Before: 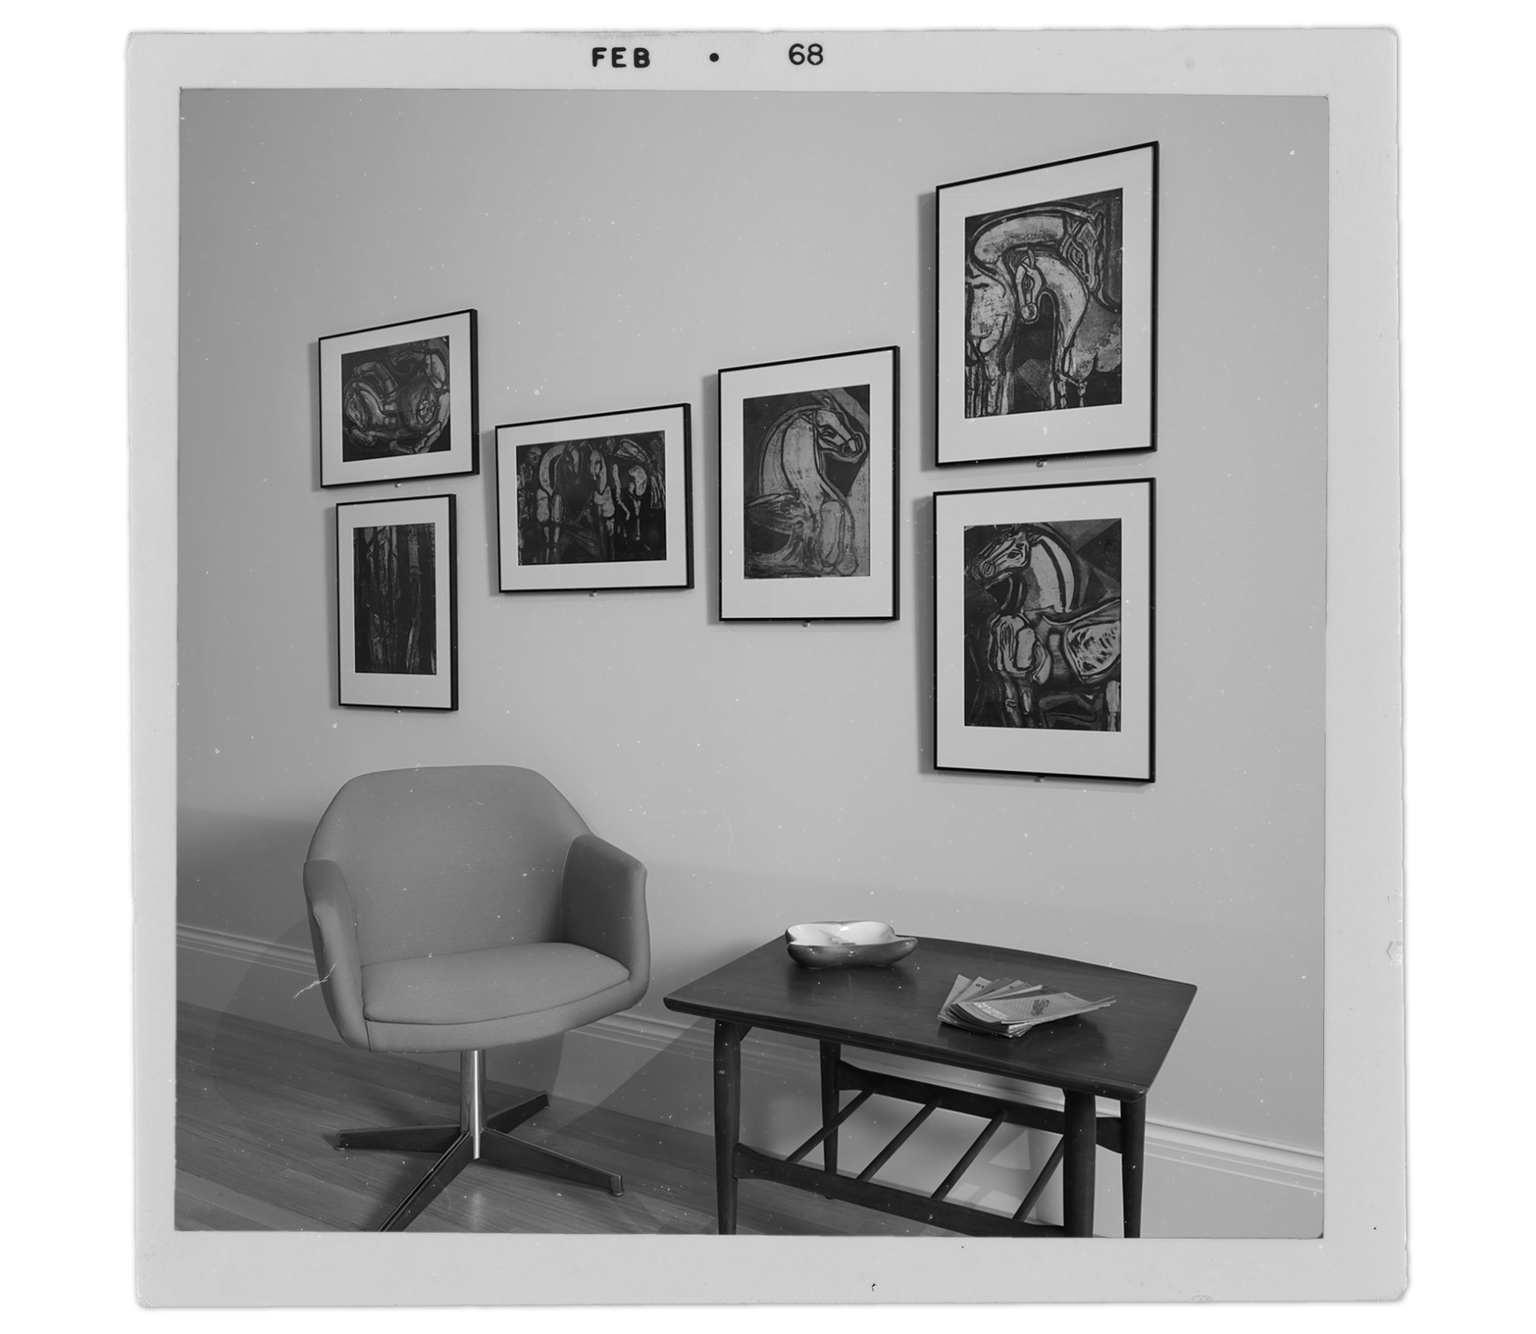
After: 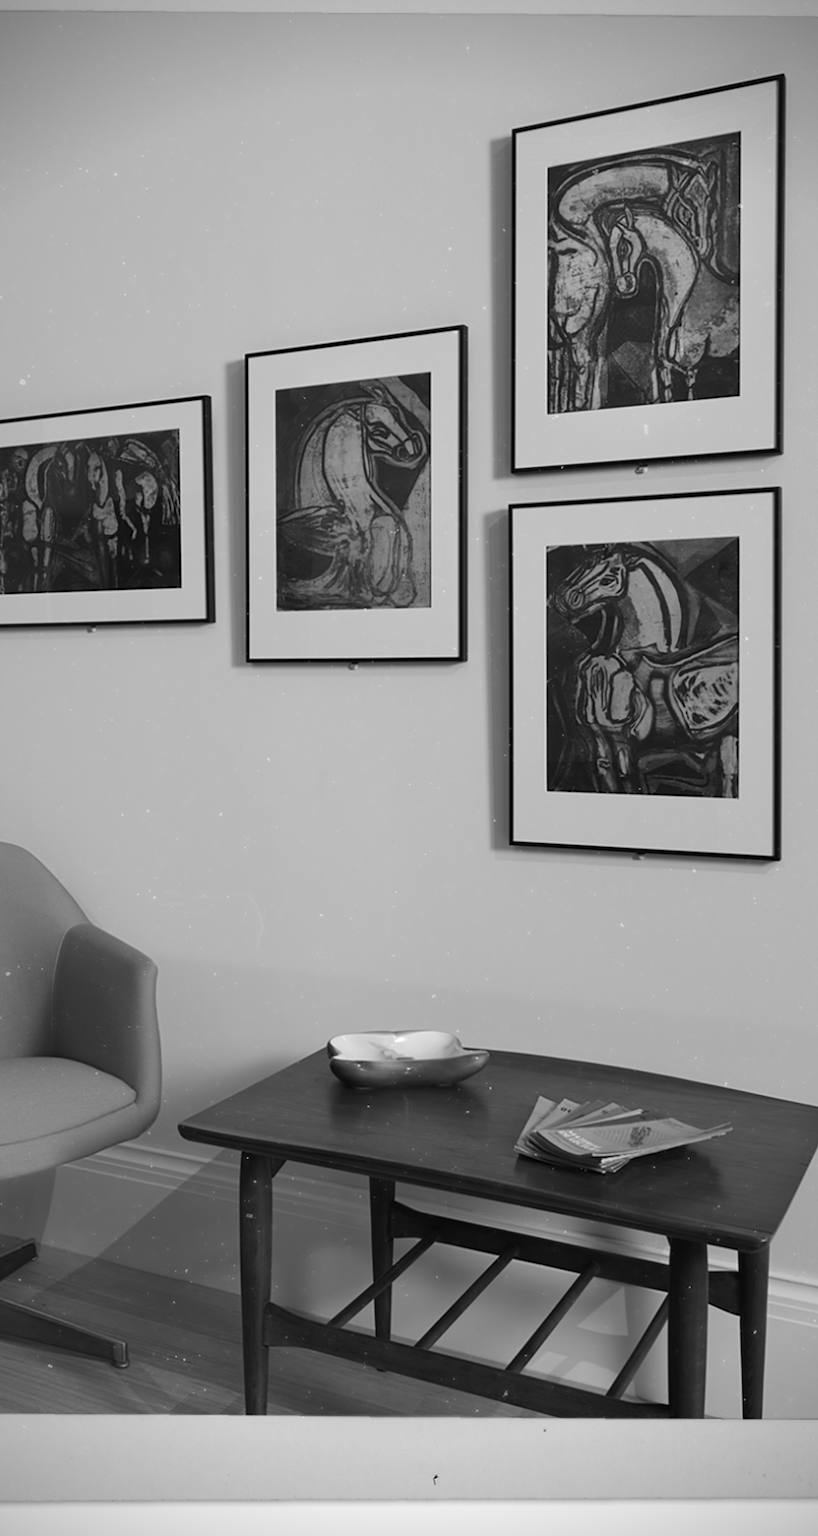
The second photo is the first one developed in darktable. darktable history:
vignetting: fall-off start 88.23%, fall-off radius 25.52%
crop: left 33.775%, top 6.084%, right 22.753%
